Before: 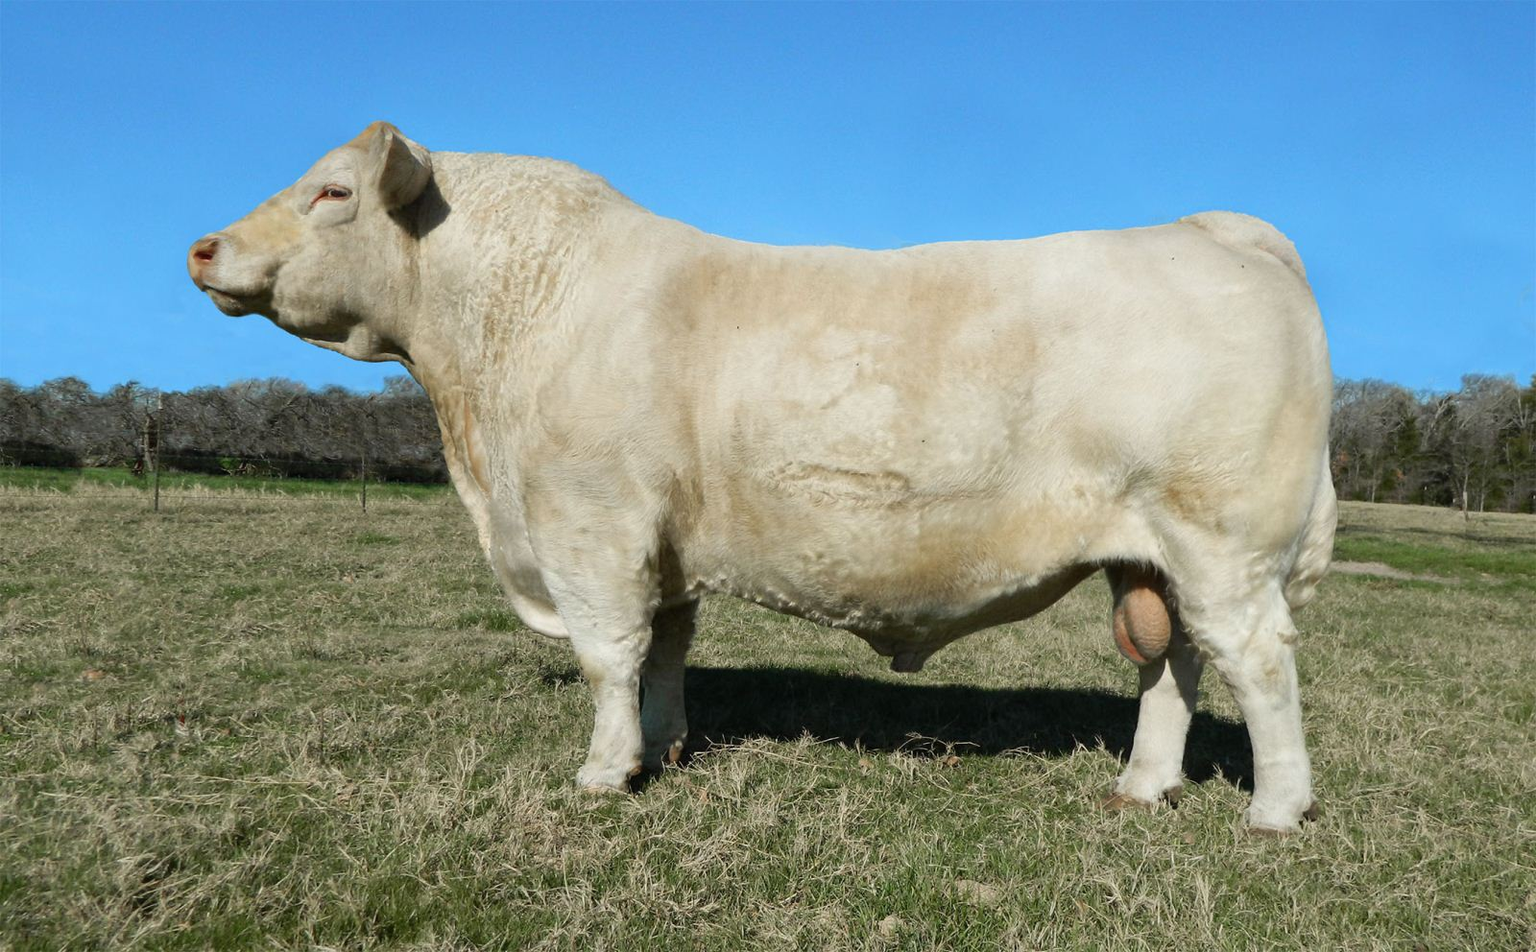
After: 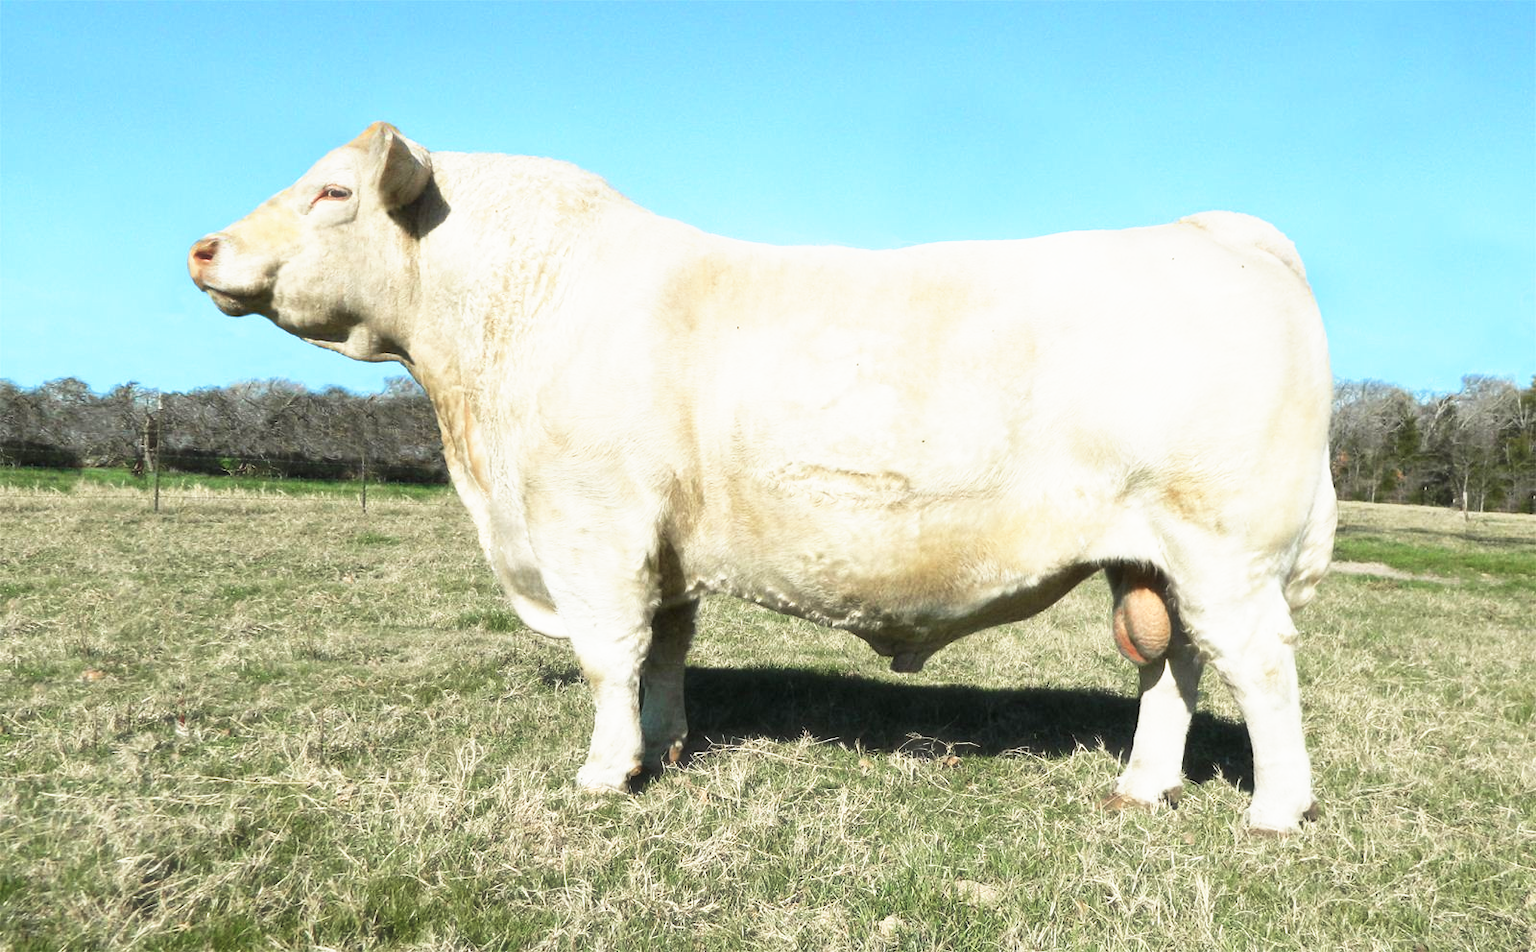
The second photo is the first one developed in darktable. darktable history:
haze removal: strength -0.092, adaptive false
base curve: curves: ch0 [(0, 0) (0.495, 0.917) (1, 1)], preserve colors none
